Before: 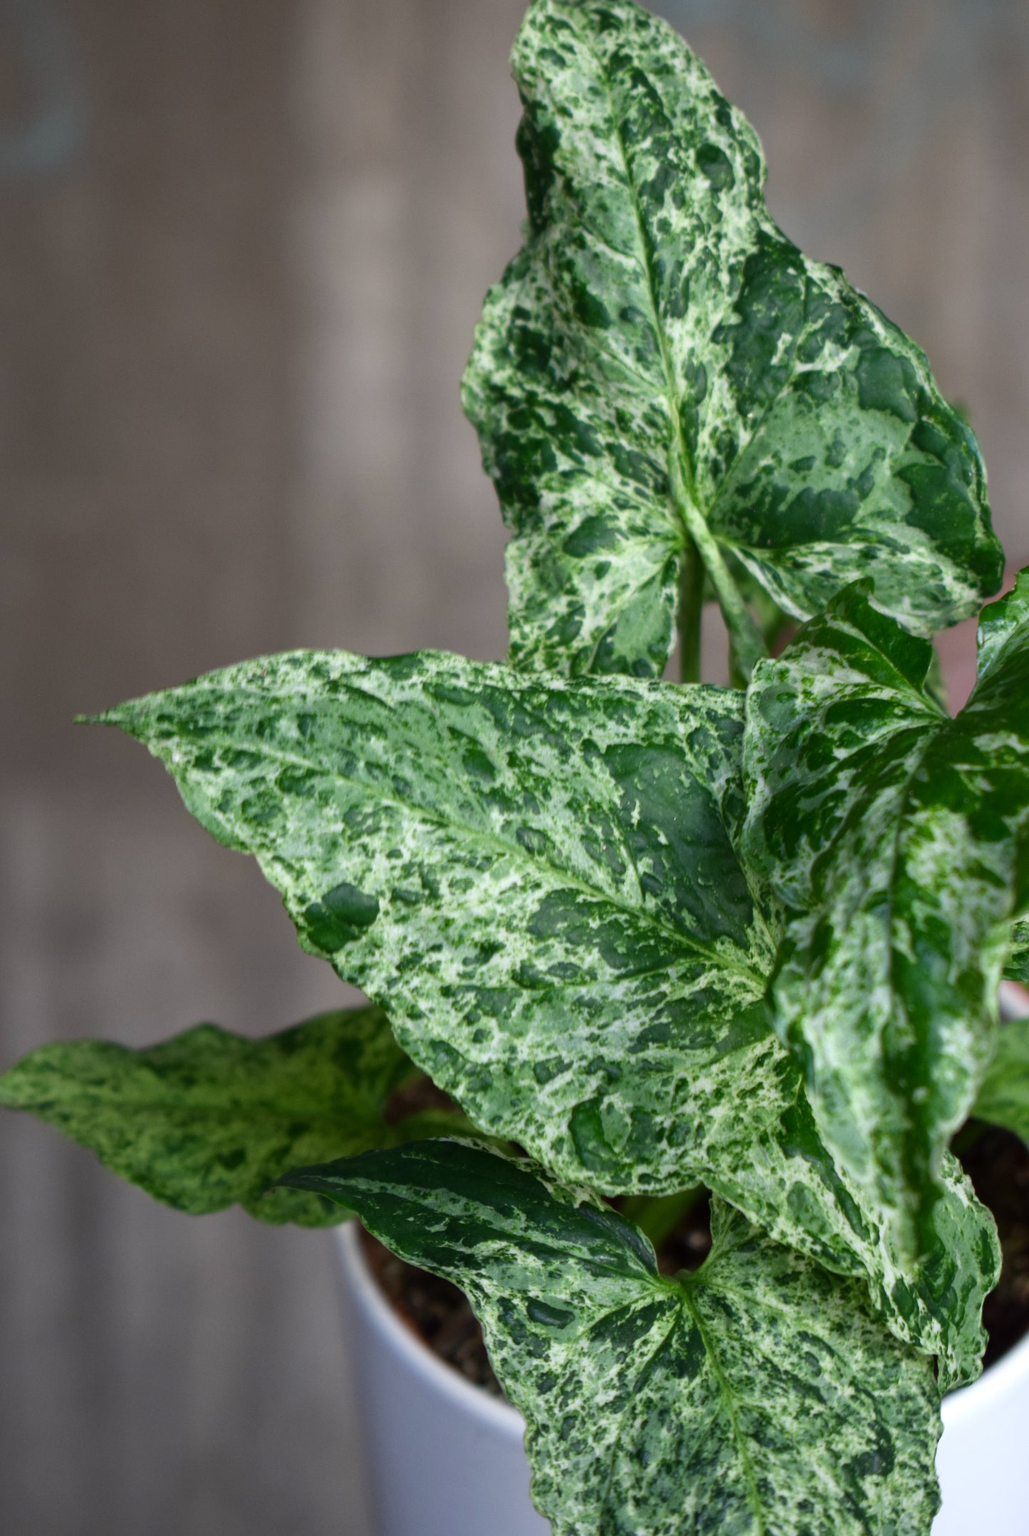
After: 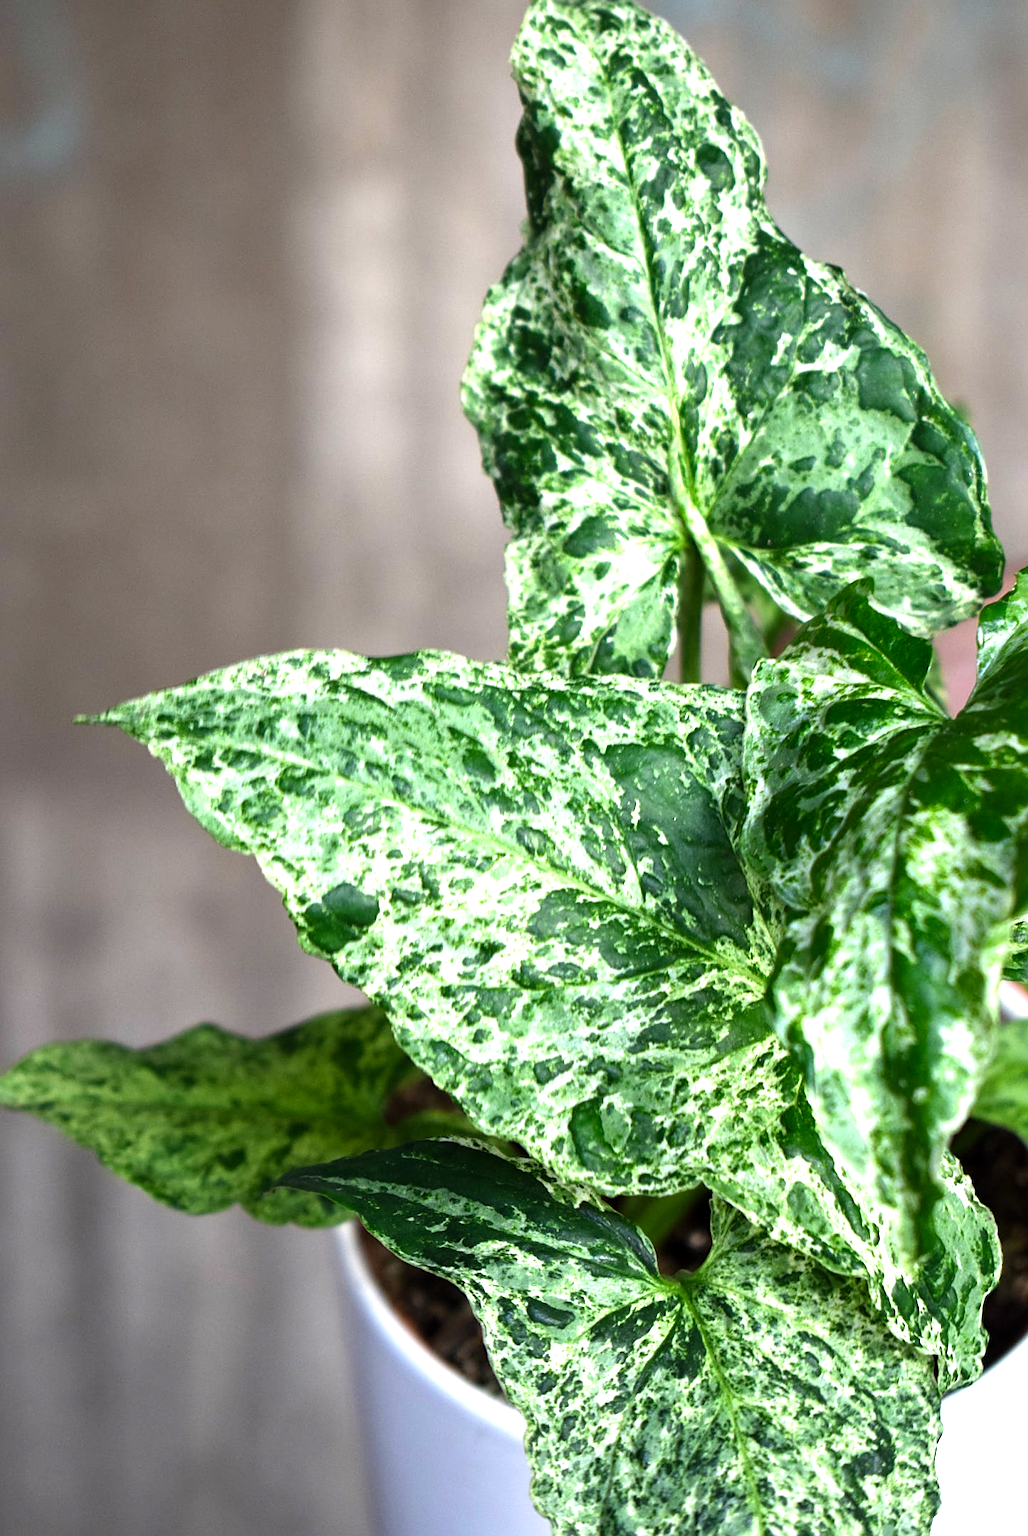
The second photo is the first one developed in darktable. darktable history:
levels: levels [0.012, 0.367, 0.697]
sharpen: on, module defaults
